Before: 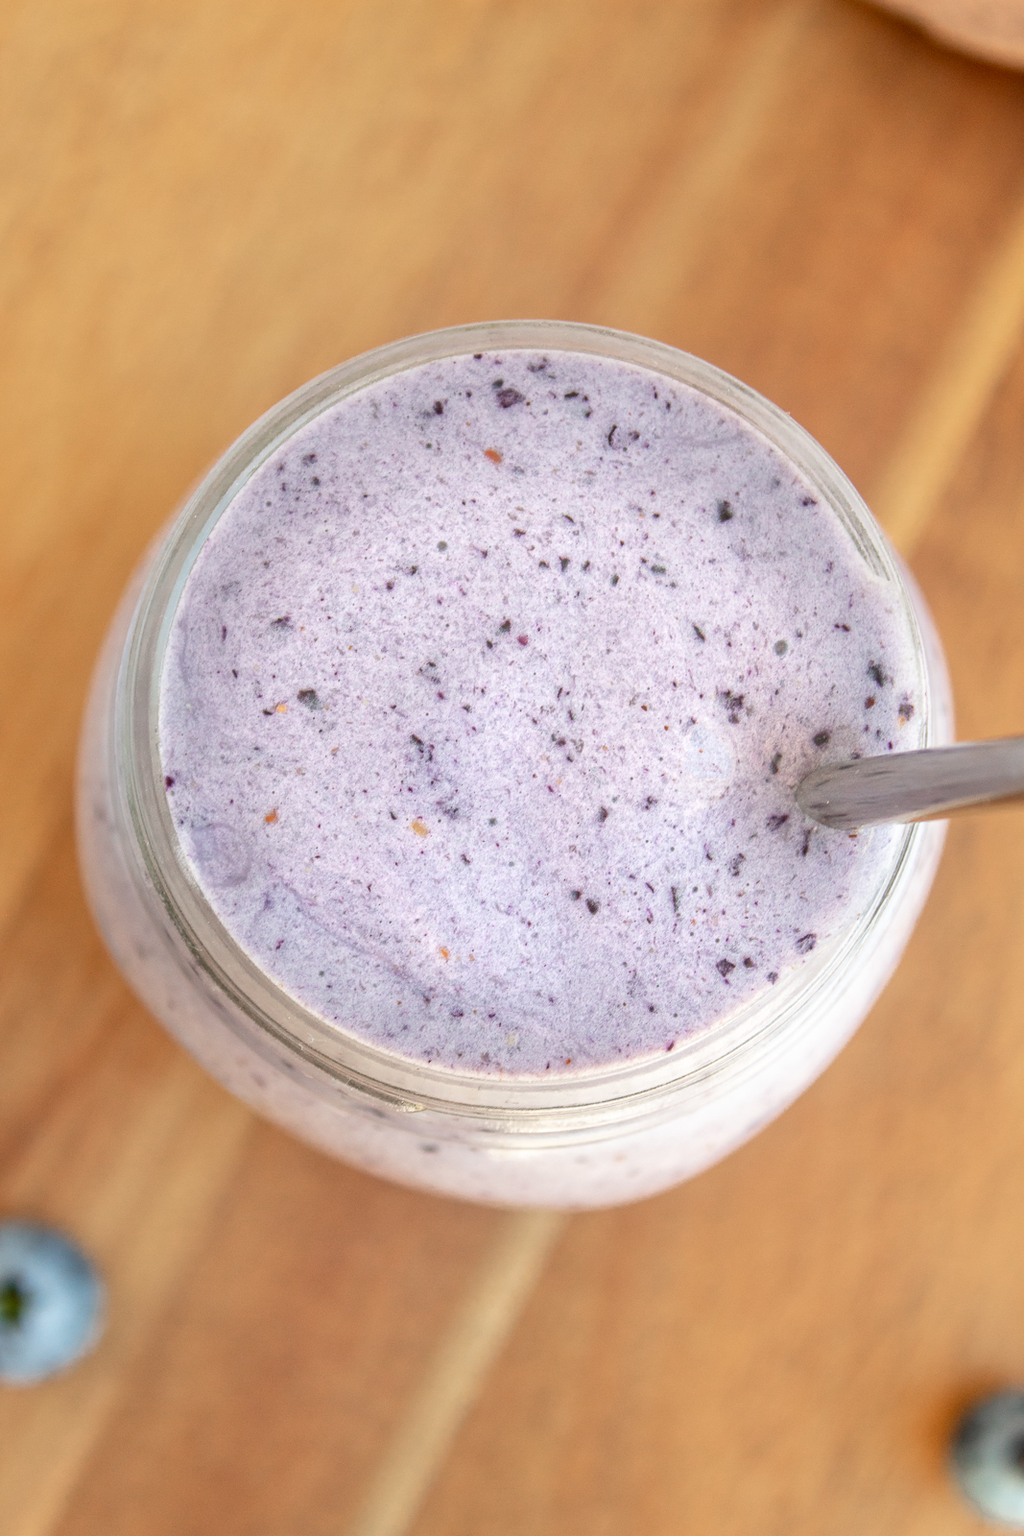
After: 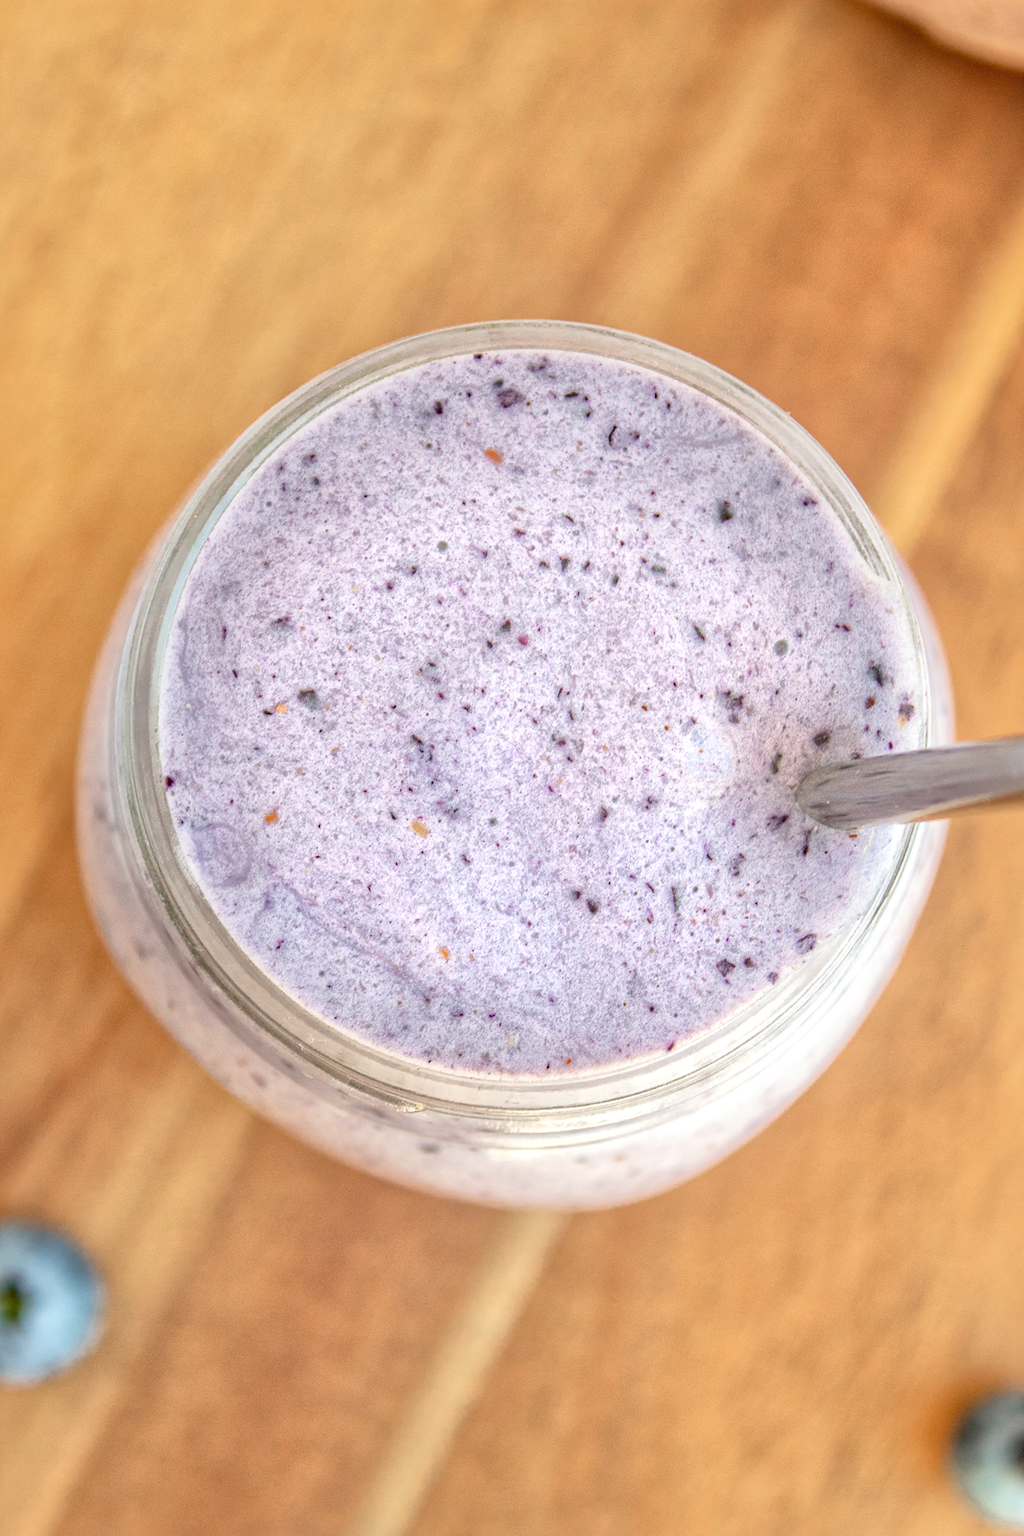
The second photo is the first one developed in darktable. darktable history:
global tonemap: drago (1, 100), detail 1
haze removal: compatibility mode true, adaptive false
